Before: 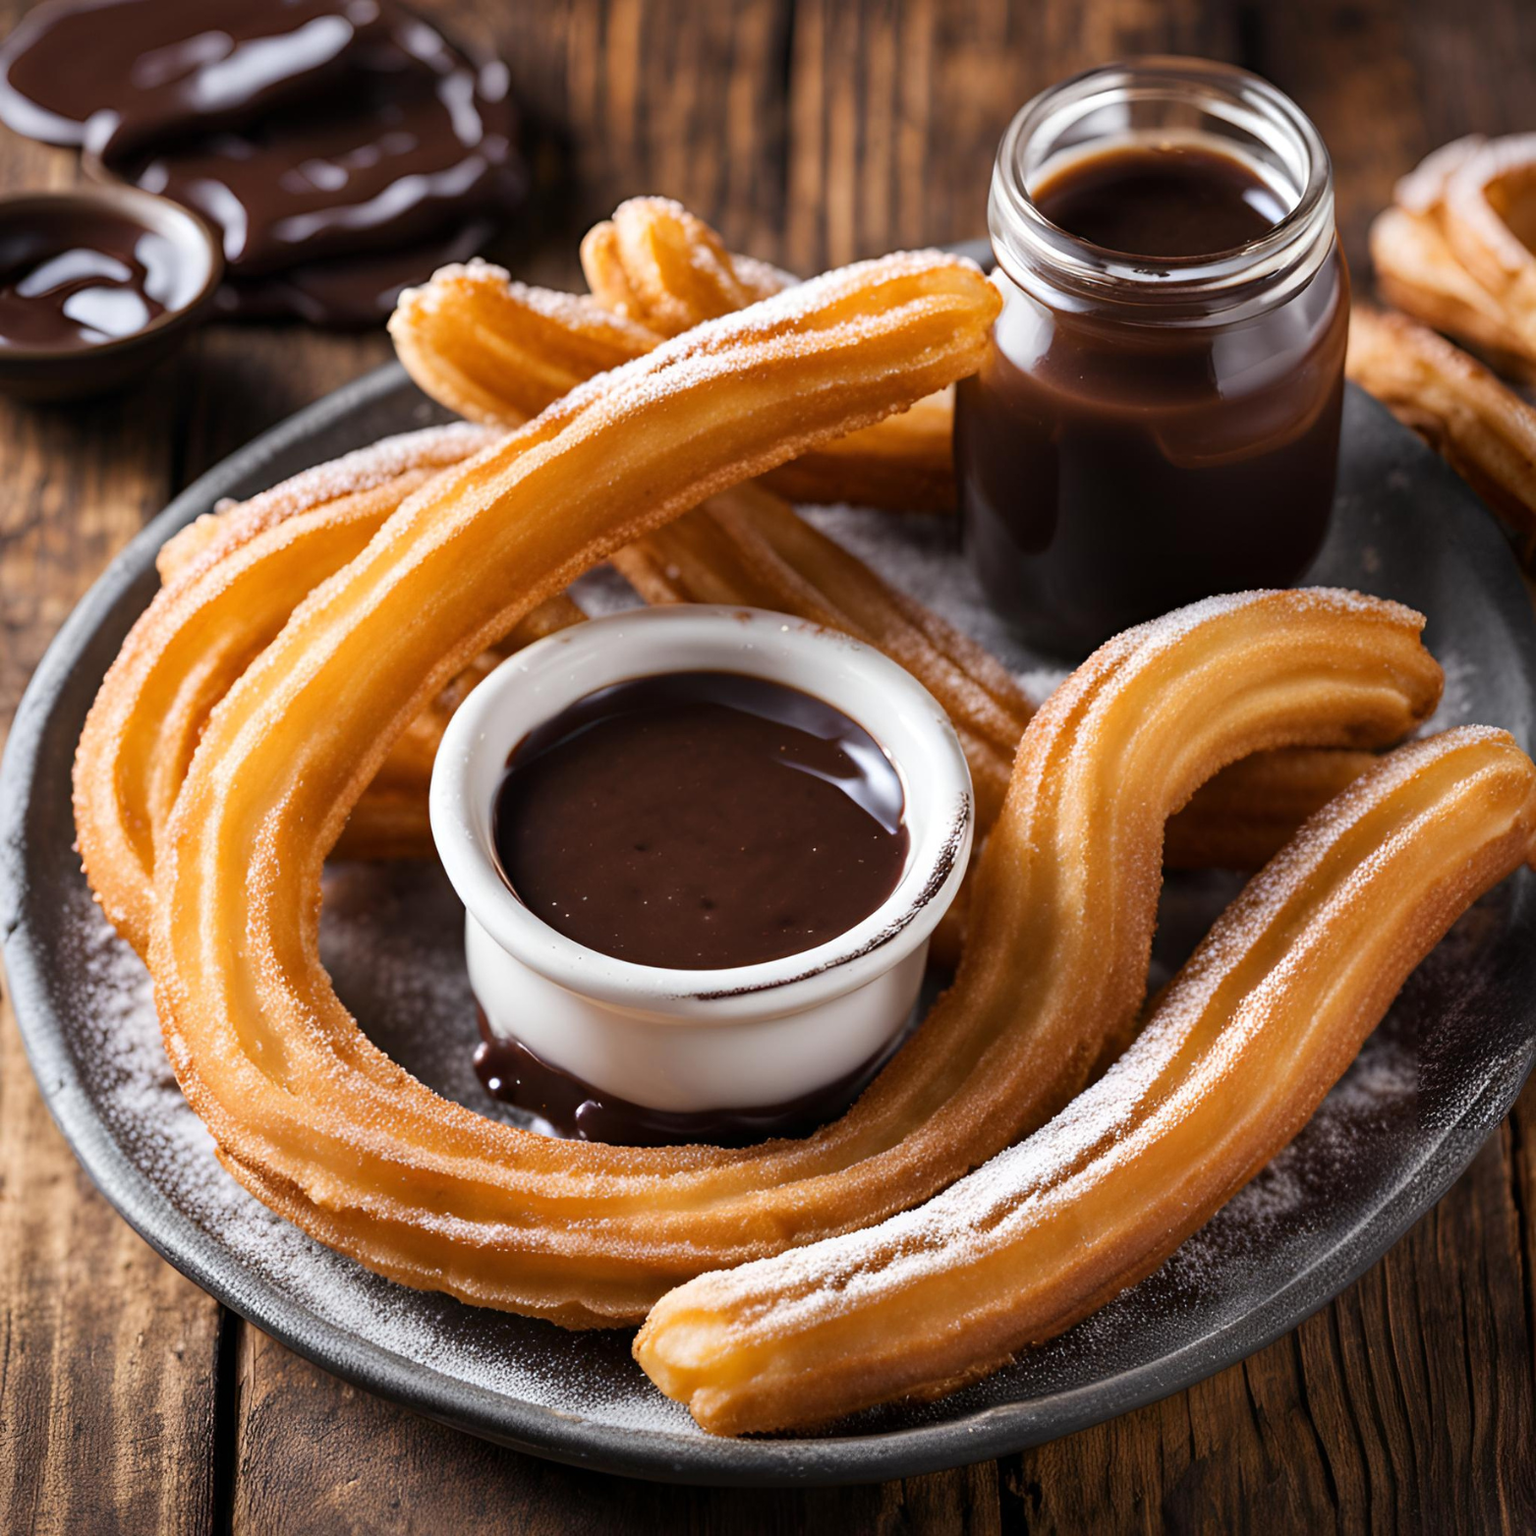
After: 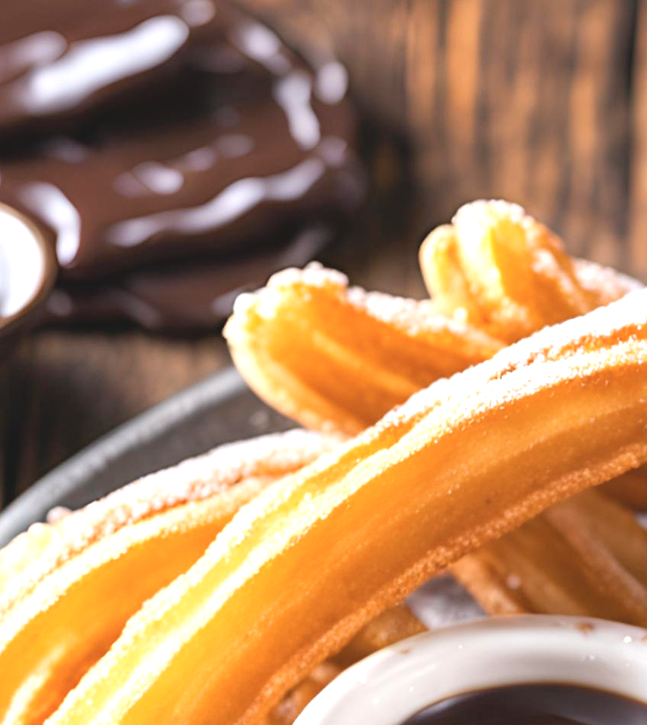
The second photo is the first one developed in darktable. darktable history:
exposure: black level correction 0.001, exposure 1.047 EV, compensate highlight preservation false
crop and rotate: left 10.998%, top 0.061%, right 47.563%, bottom 53.546%
contrast brightness saturation: contrast -0.146, brightness 0.055, saturation -0.12
